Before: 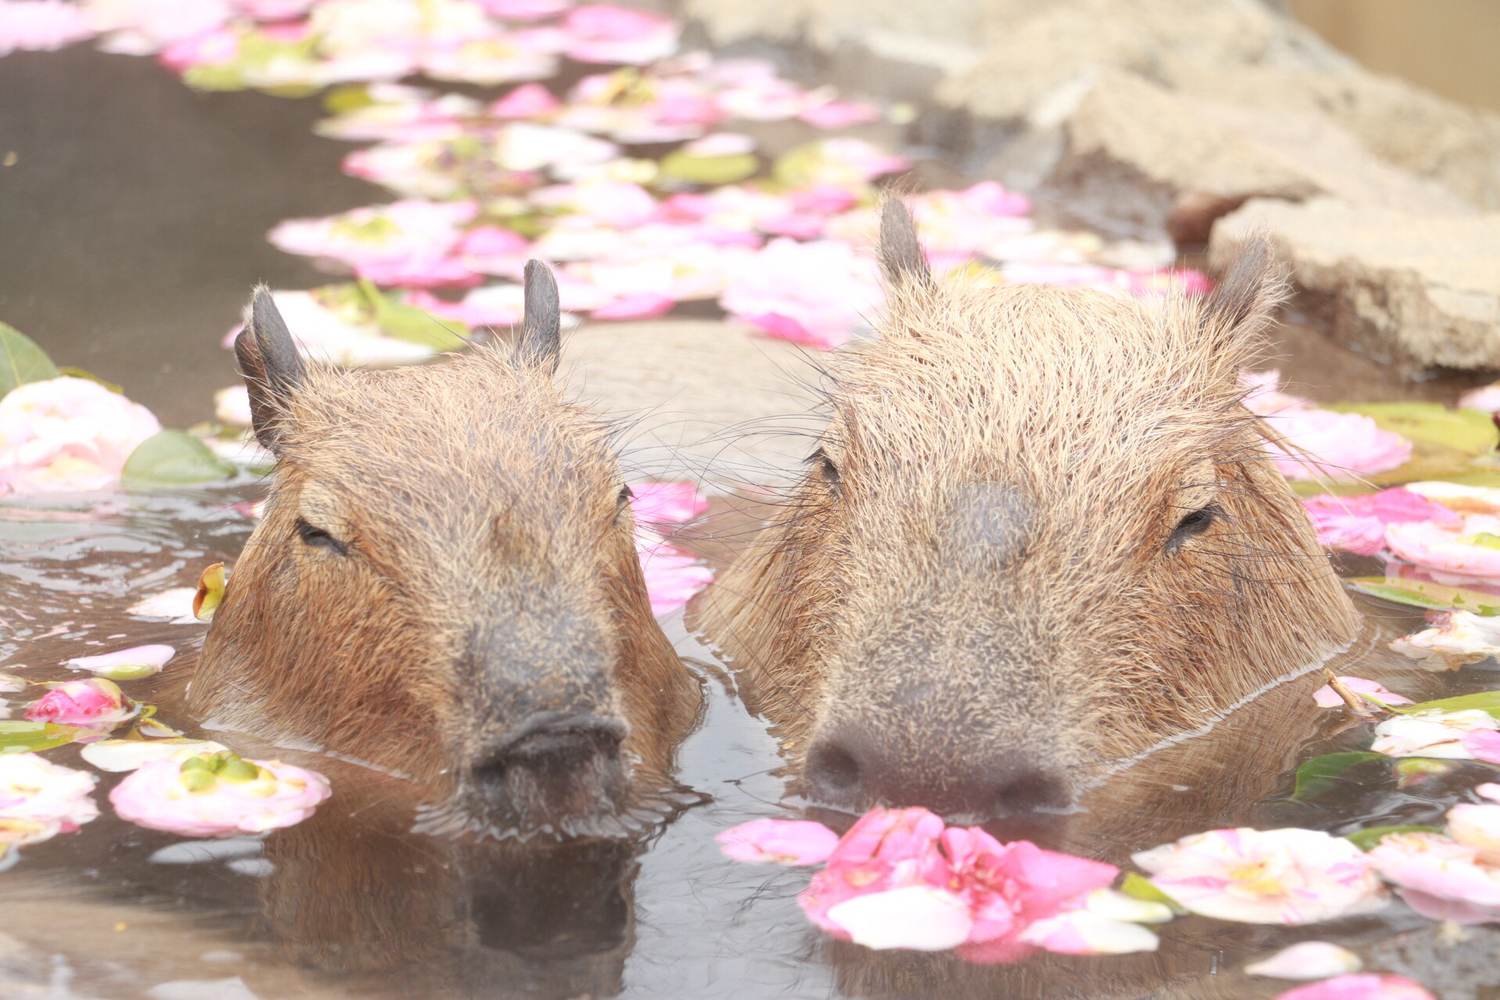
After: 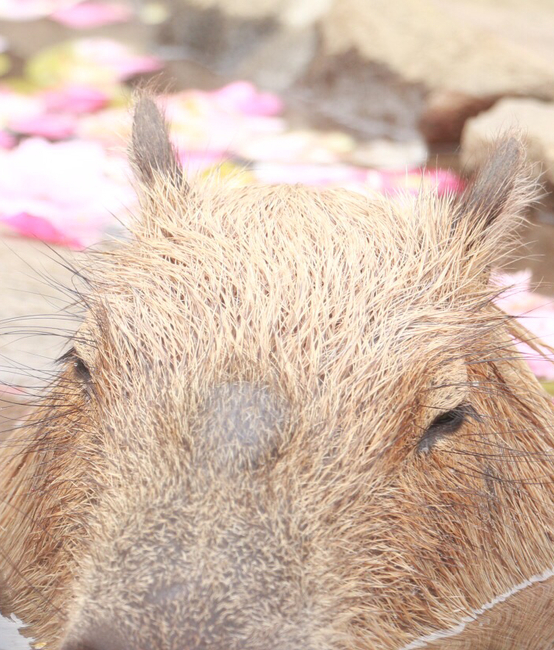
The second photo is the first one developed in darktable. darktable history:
crop and rotate: left 49.875%, top 10.083%, right 13.174%, bottom 24.873%
